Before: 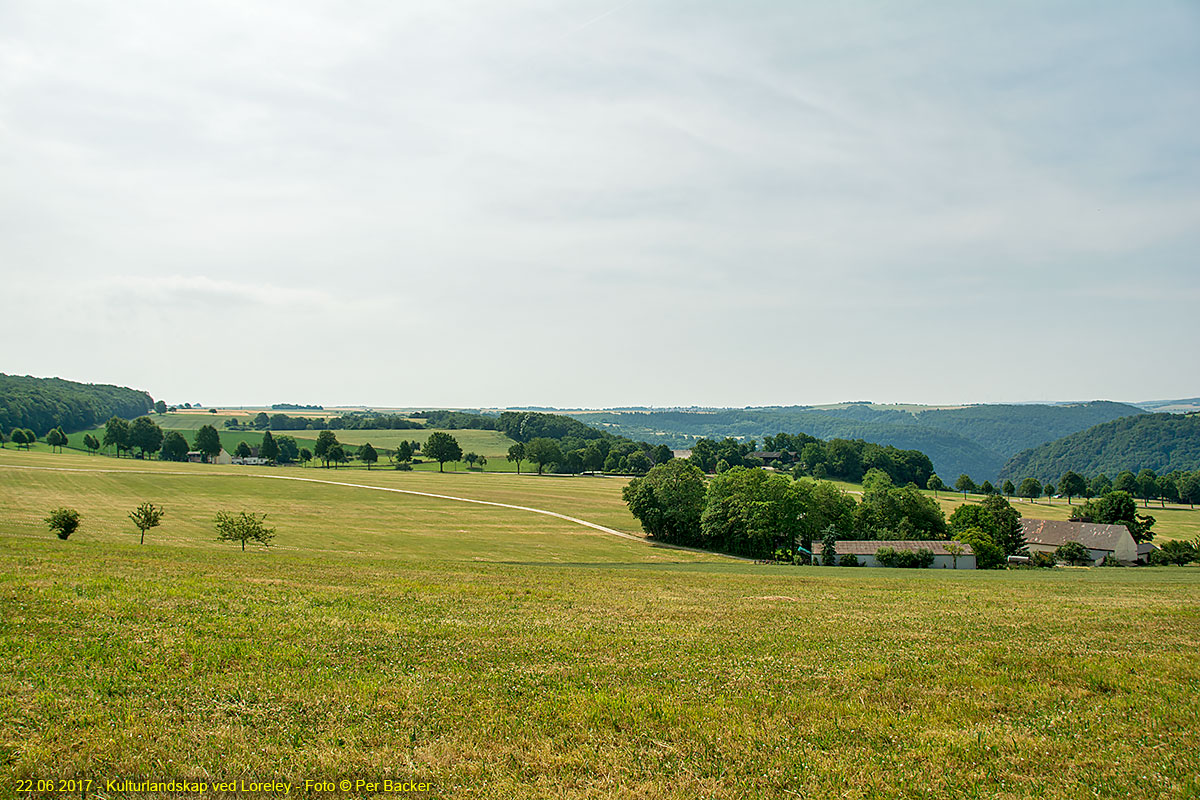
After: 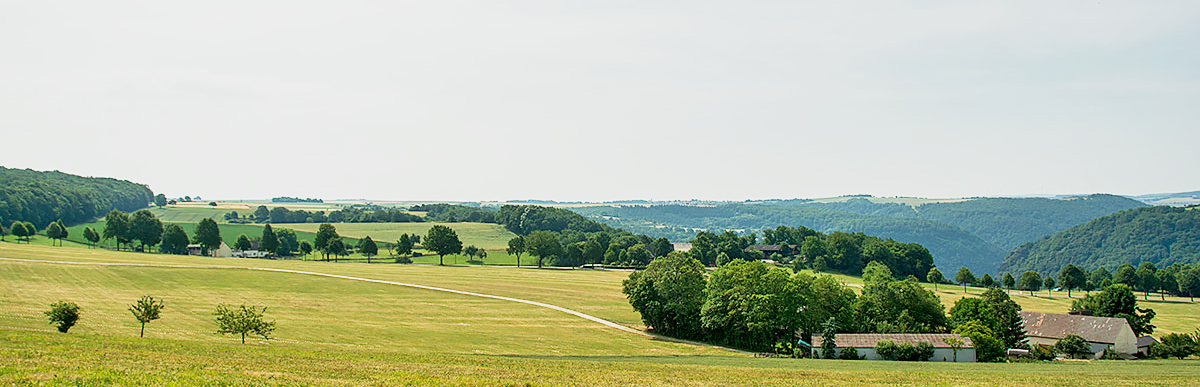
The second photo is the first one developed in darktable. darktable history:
base curve: curves: ch0 [(0, 0) (0.088, 0.125) (0.176, 0.251) (0.354, 0.501) (0.613, 0.749) (1, 0.877)], preserve colors none
crop and rotate: top 25.986%, bottom 25.53%
levels: white 99.88%, levels [0, 0.499, 1]
